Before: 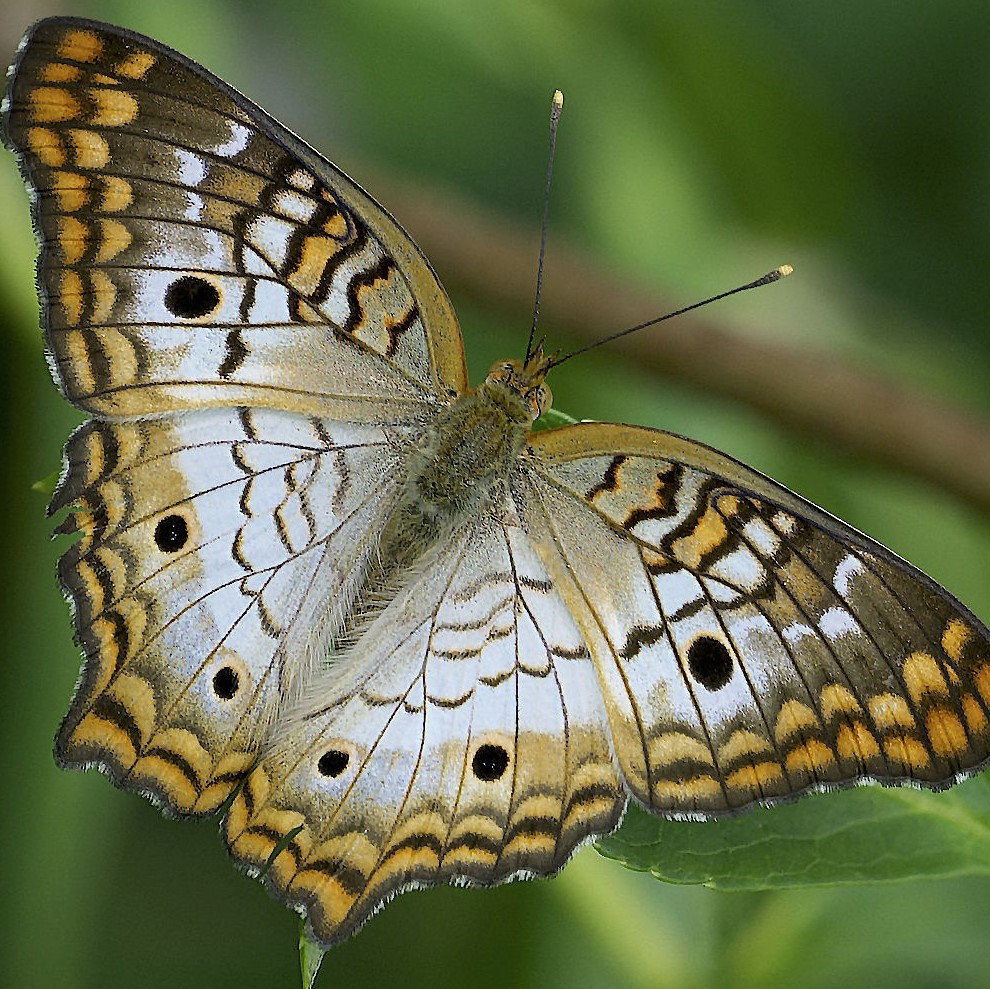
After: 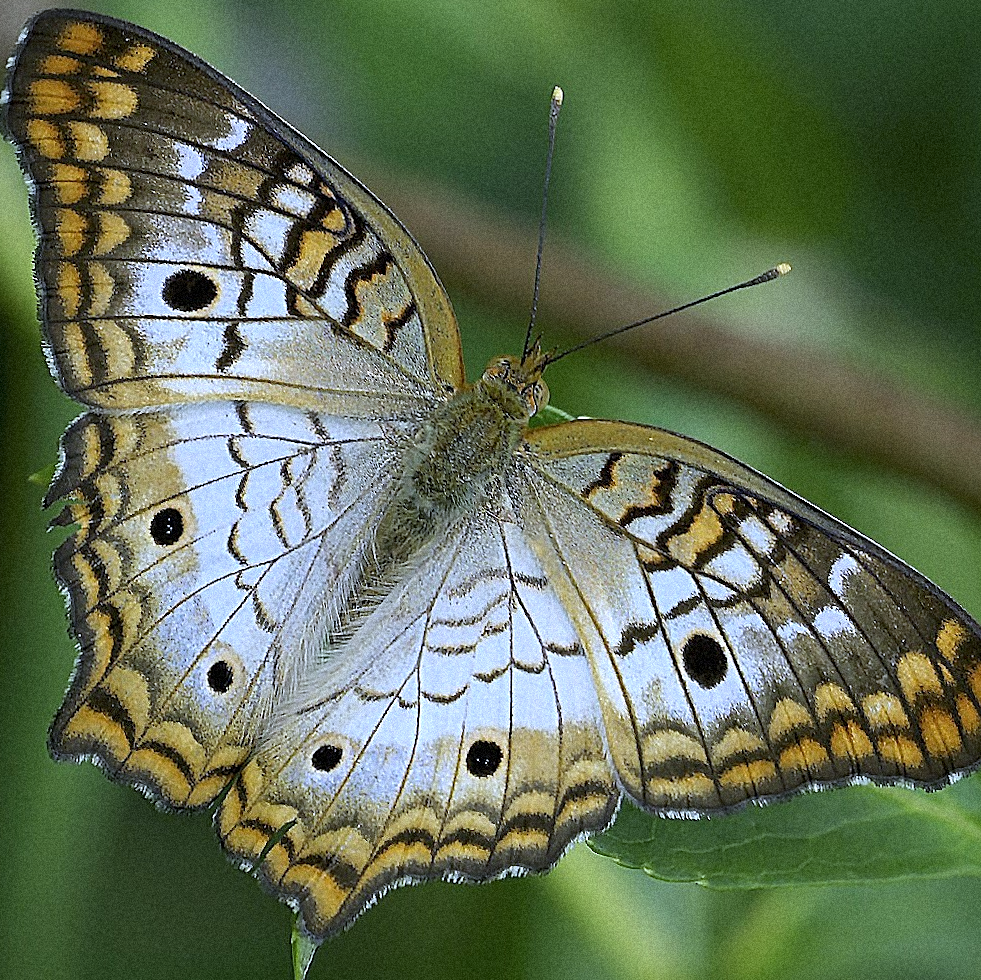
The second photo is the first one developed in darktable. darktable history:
crop and rotate: angle -0.5°
white balance: red 0.948, green 1.02, blue 1.176
grain: coarseness 9.38 ISO, strength 34.99%, mid-tones bias 0%
sharpen: on, module defaults
